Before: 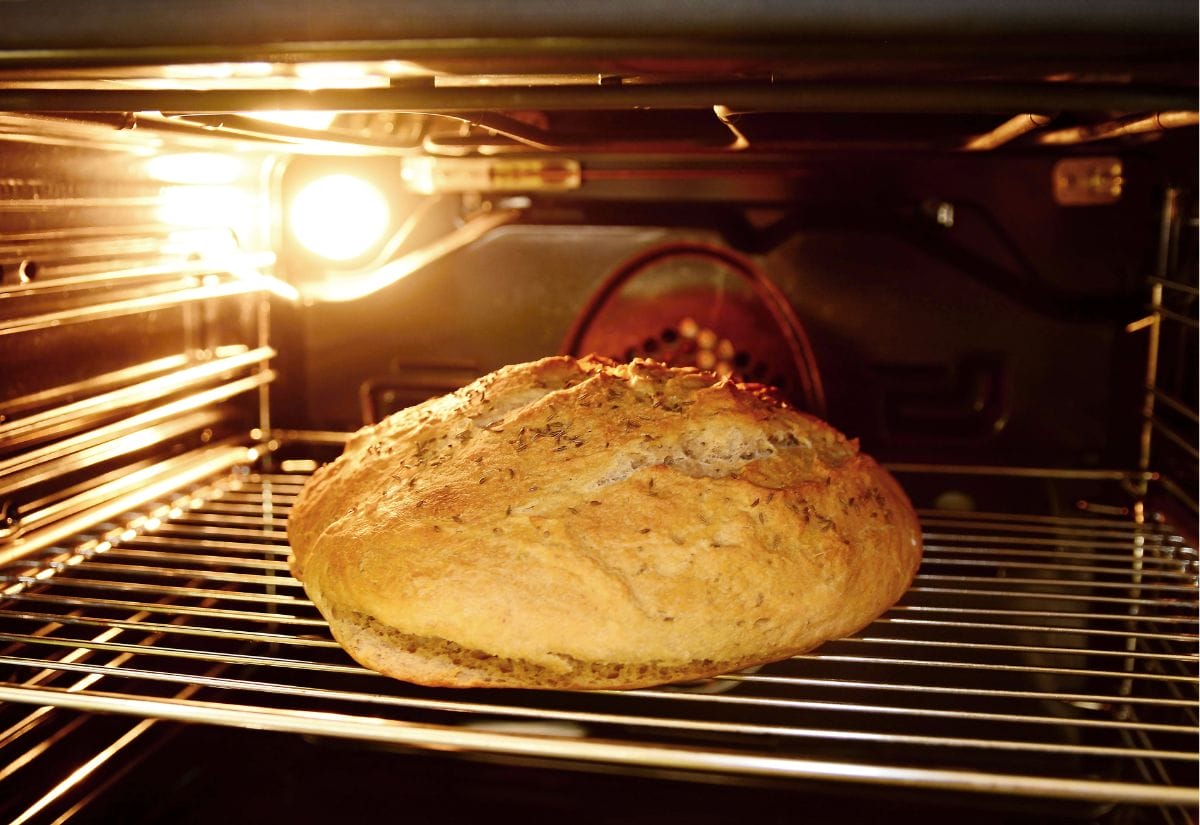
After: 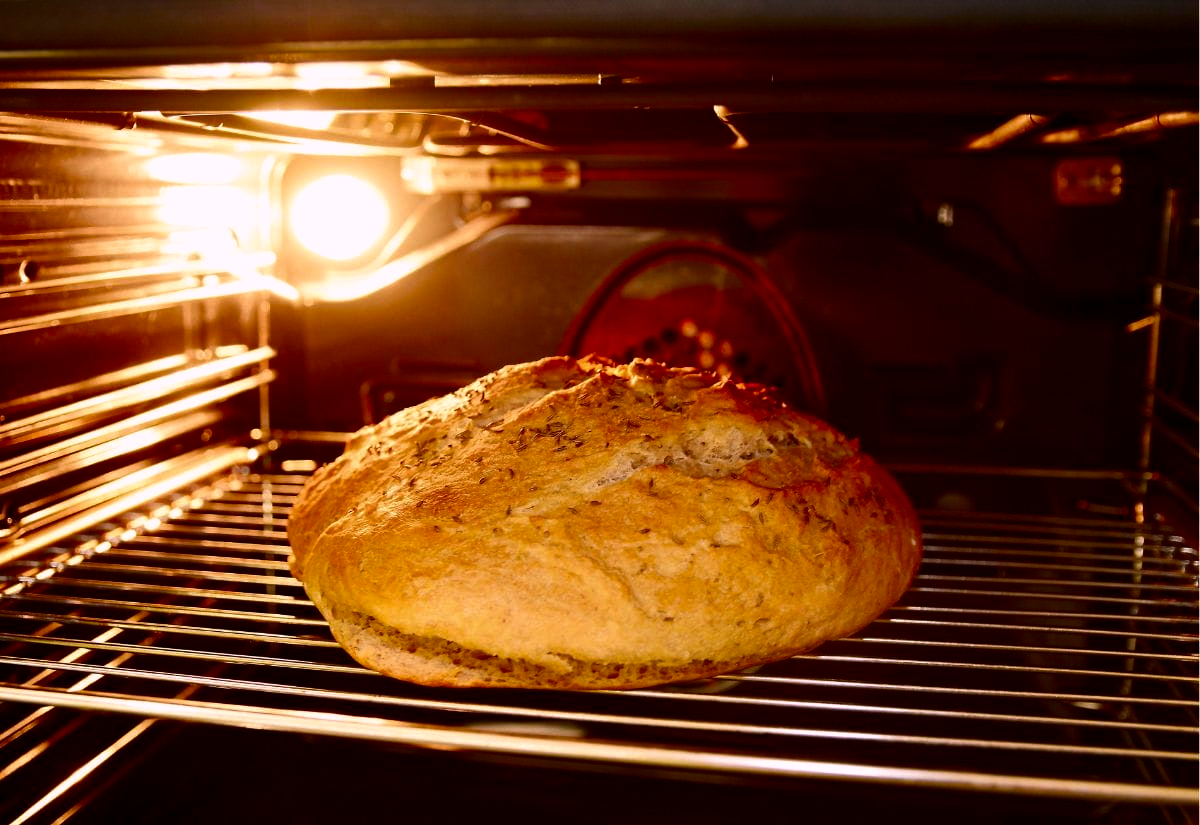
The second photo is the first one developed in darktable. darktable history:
contrast brightness saturation: contrast 0.06, brightness -0.22, saturation 0.14
shadows and highlights: radius 102.85, shadows 24.64, white point adjustment -1.76, highlights 22.79, compress 89.5%, soften with gaussian
white balance: red 1.087, blue 1.028
